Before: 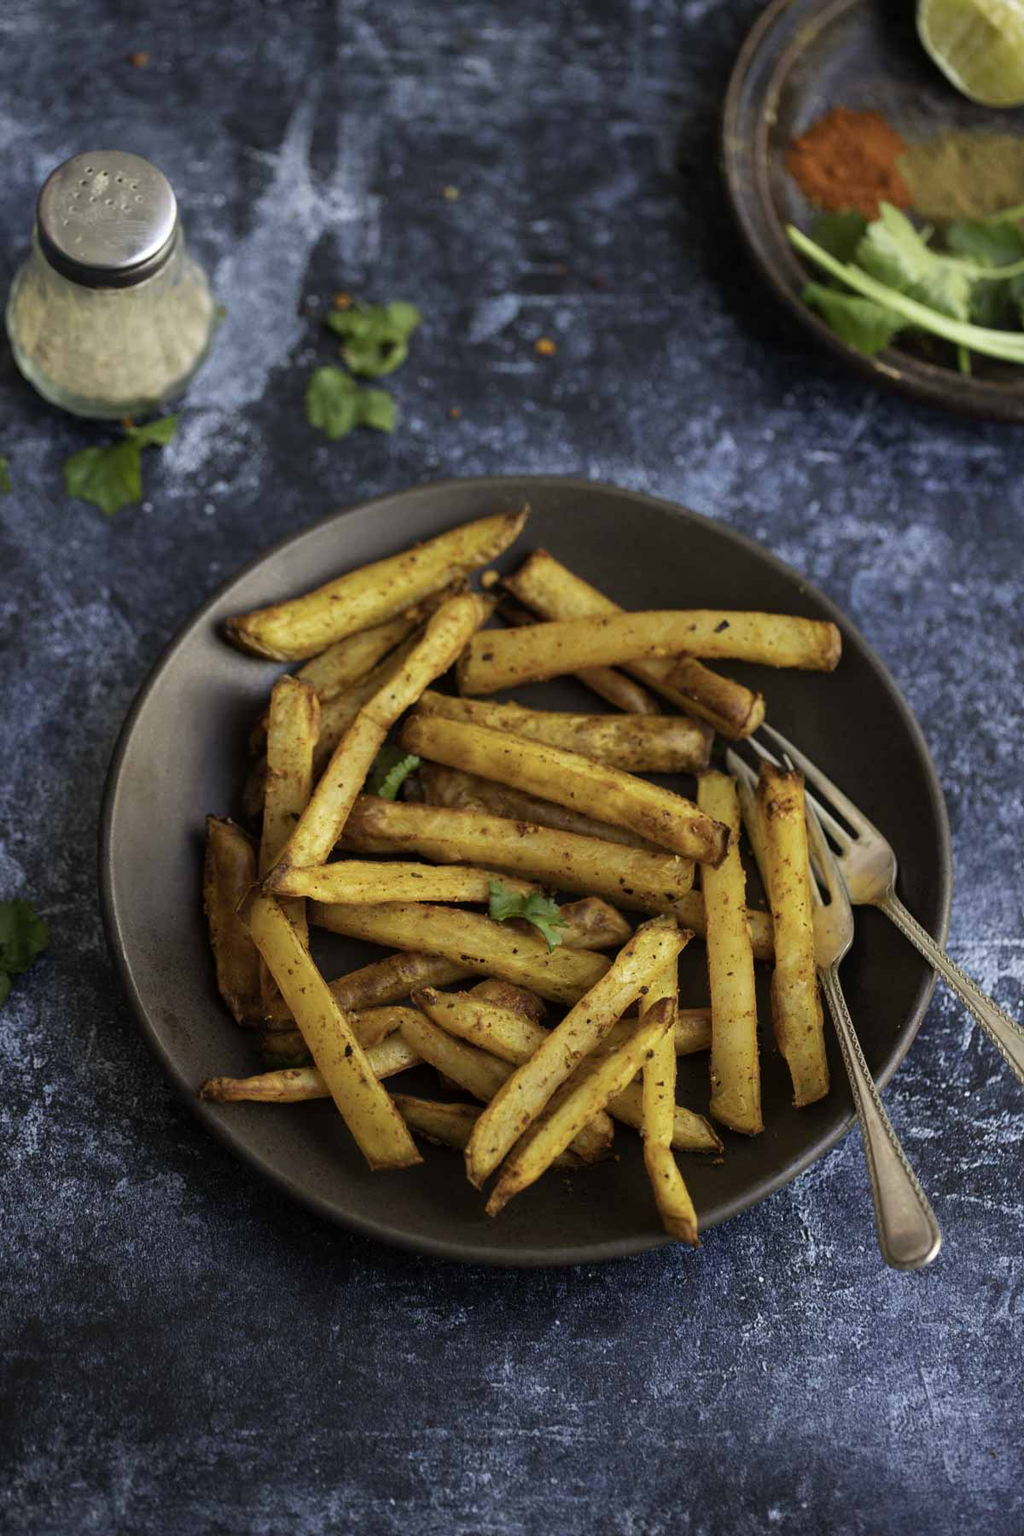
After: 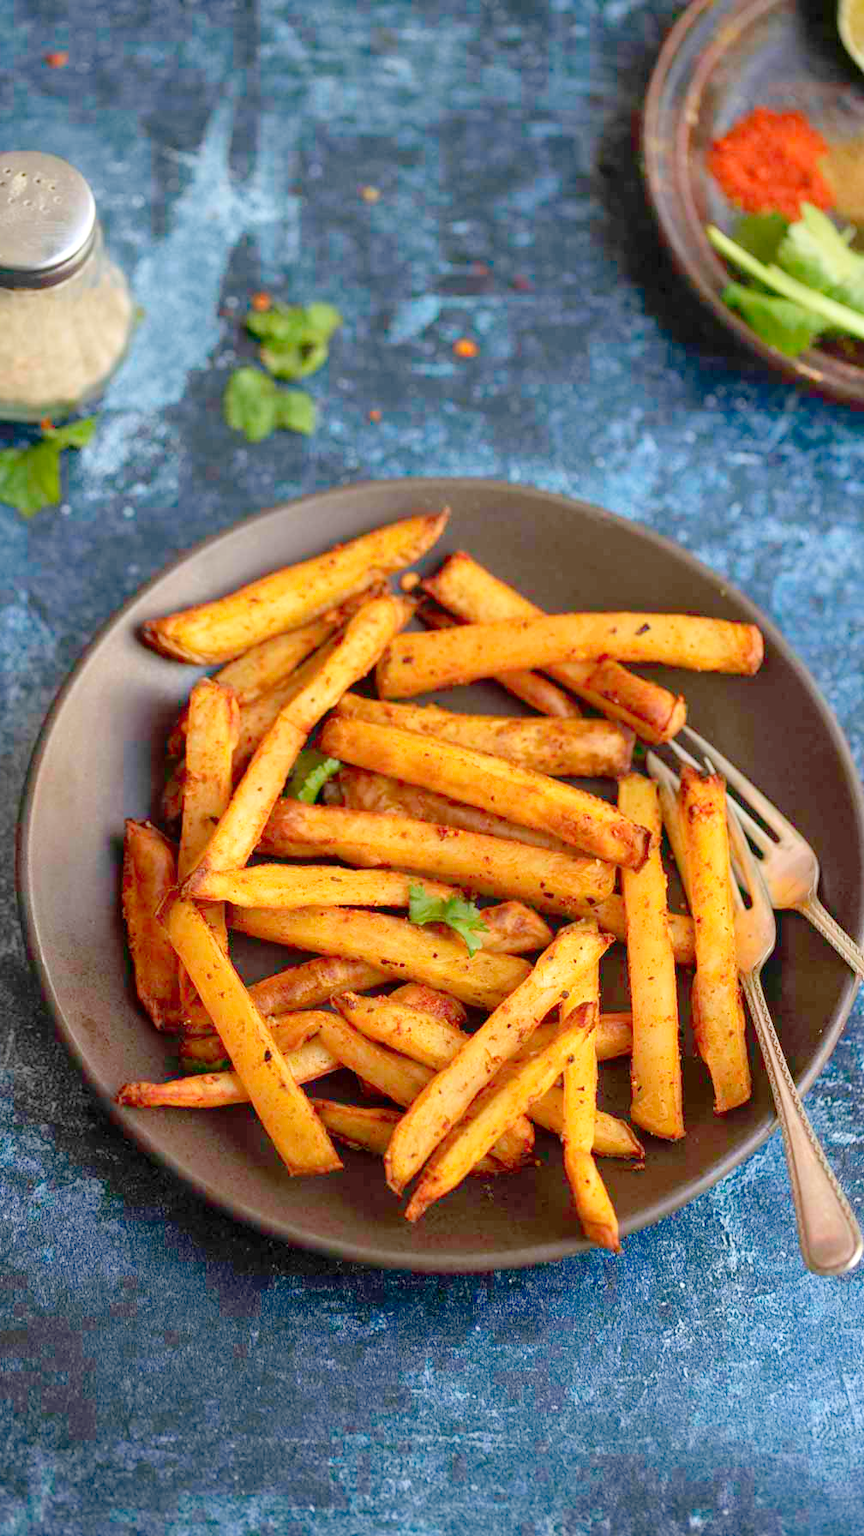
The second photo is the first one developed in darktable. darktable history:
levels: levels [0, 0.397, 0.955]
crop: left 8.026%, right 7.374%
